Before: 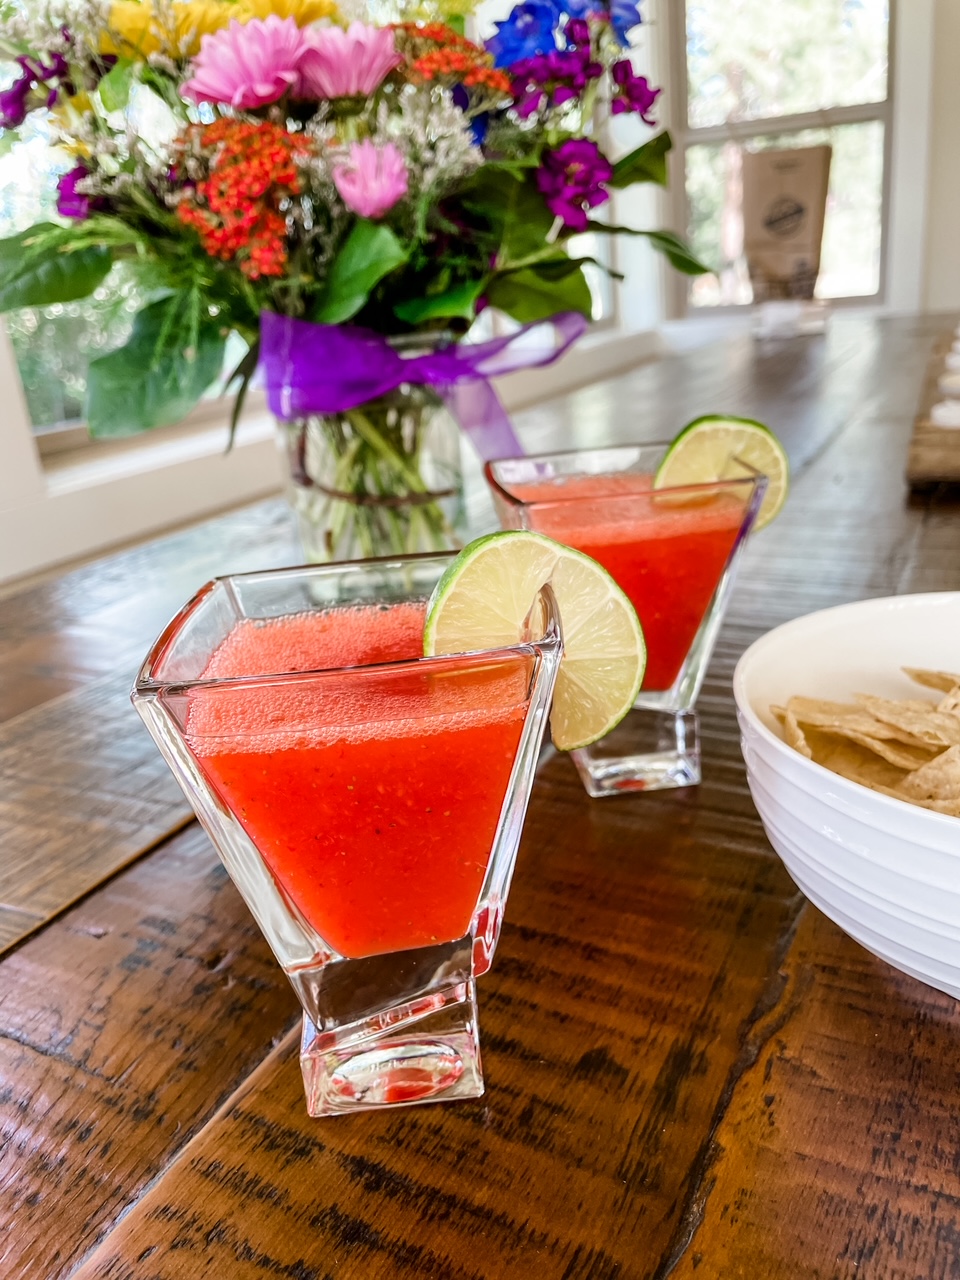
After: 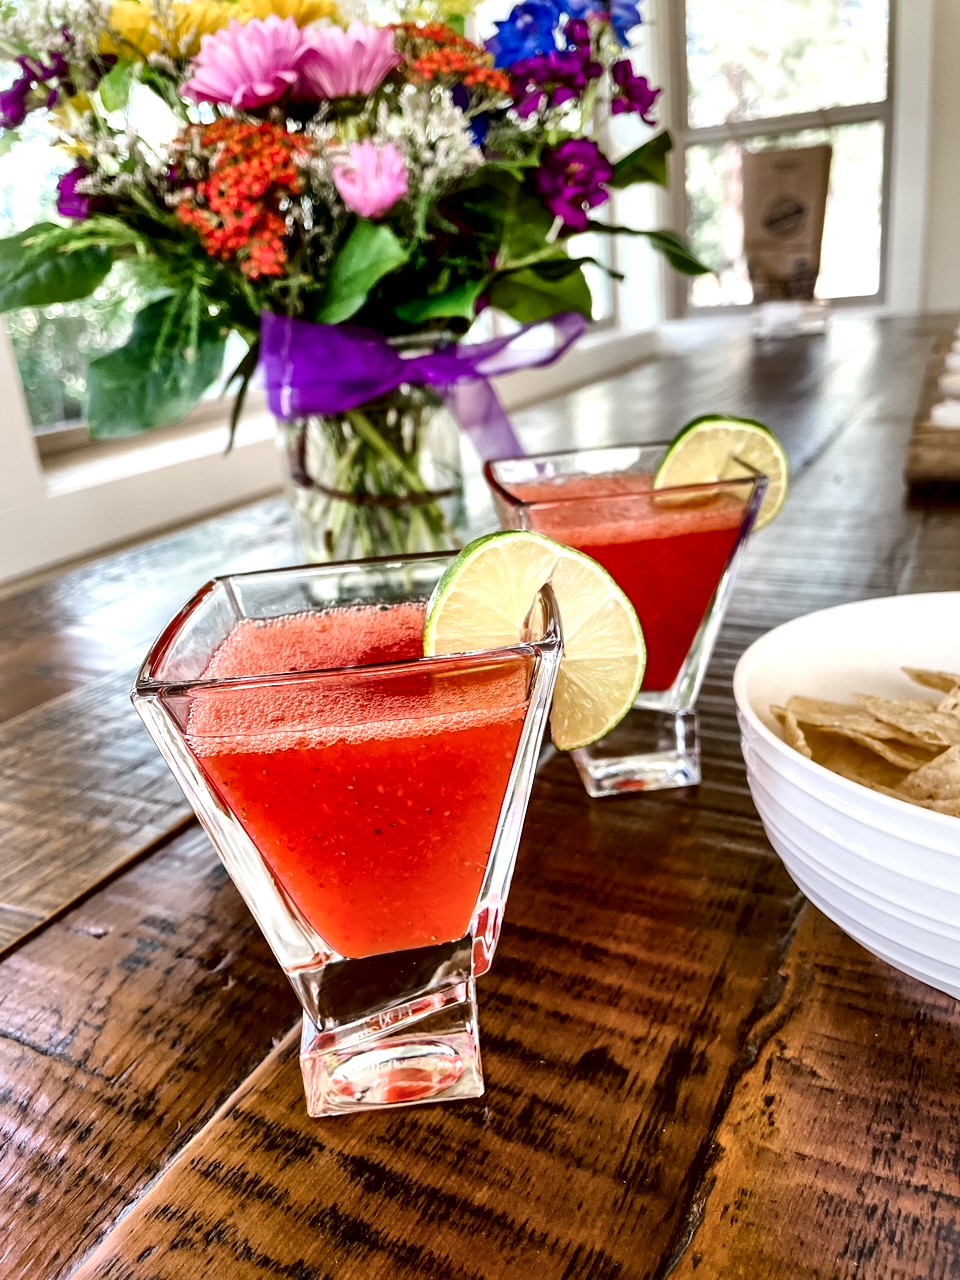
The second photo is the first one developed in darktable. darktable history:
local contrast: mode bilateral grid, contrast 43, coarseness 69, detail 214%, midtone range 0.2
